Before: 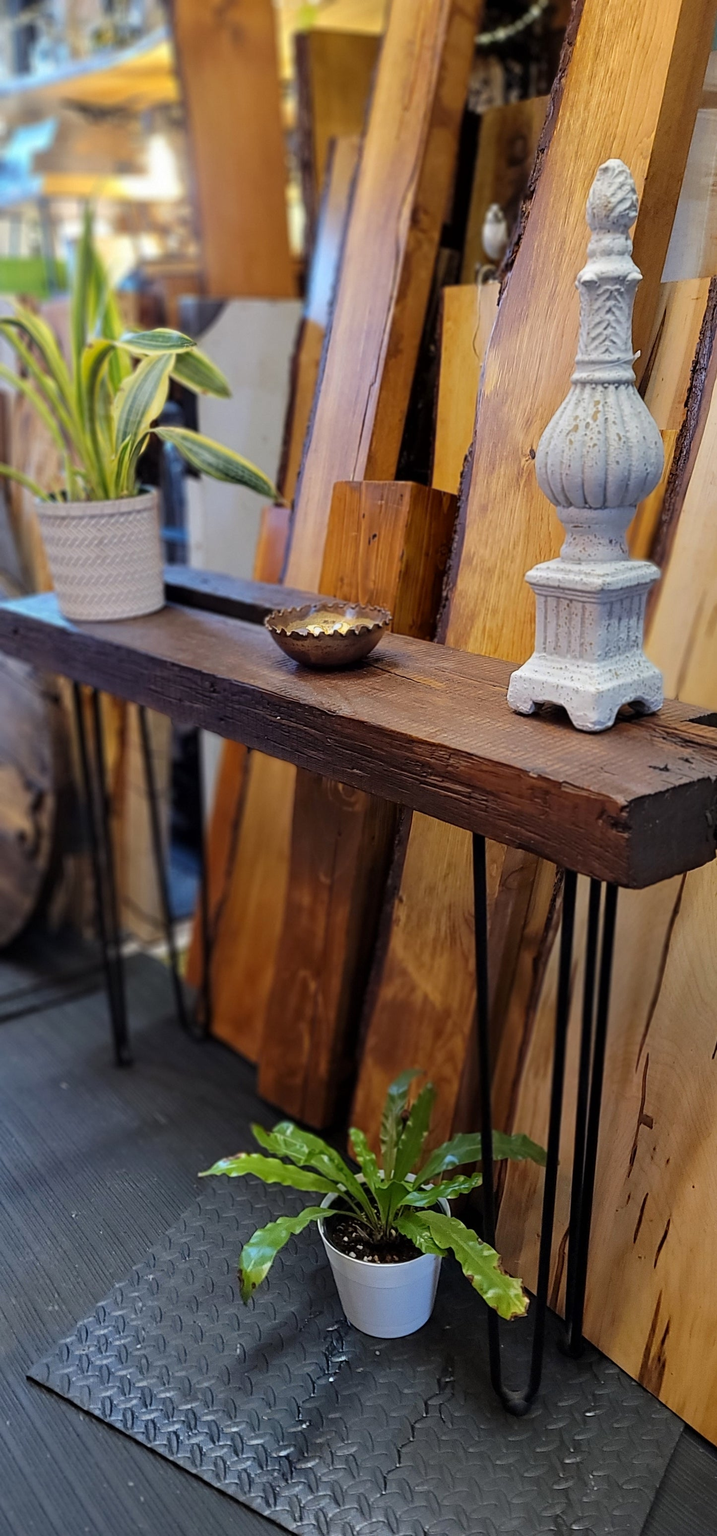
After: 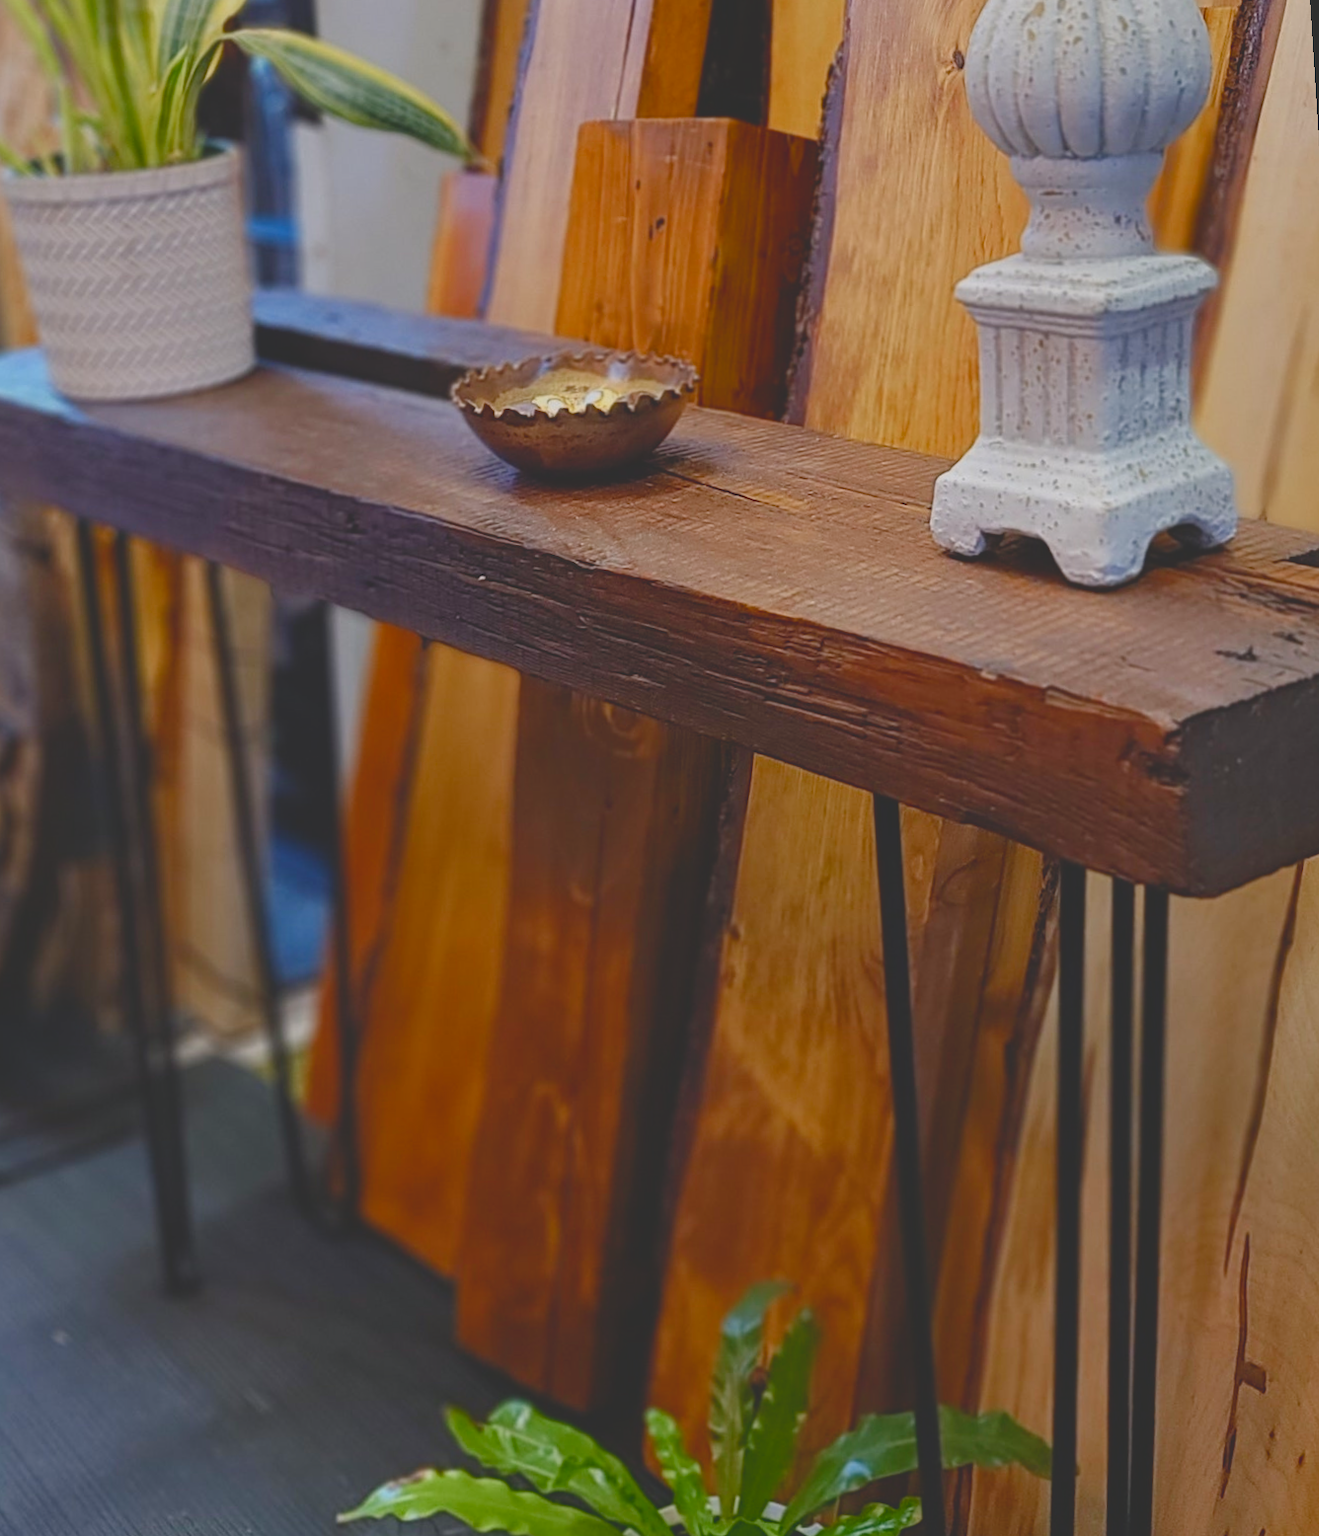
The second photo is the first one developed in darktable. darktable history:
crop and rotate: top 23.043%, bottom 23.437%
tone curve: curves: ch0 [(0, 0.172) (1, 0.91)], color space Lab, independent channels, preserve colors none
contrast brightness saturation: contrast 0.08, saturation 0.2
color balance rgb: shadows lift › luminance -10%, shadows lift › chroma 1%, shadows lift › hue 113°, power › luminance -15%, highlights gain › chroma 0.2%, highlights gain › hue 333°, global offset › luminance 0.5%, perceptual saturation grading › global saturation 20%, perceptual saturation grading › highlights -50%, perceptual saturation grading › shadows 25%, contrast -10%
rotate and perspective: rotation -1.68°, lens shift (vertical) -0.146, crop left 0.049, crop right 0.912, crop top 0.032, crop bottom 0.96
